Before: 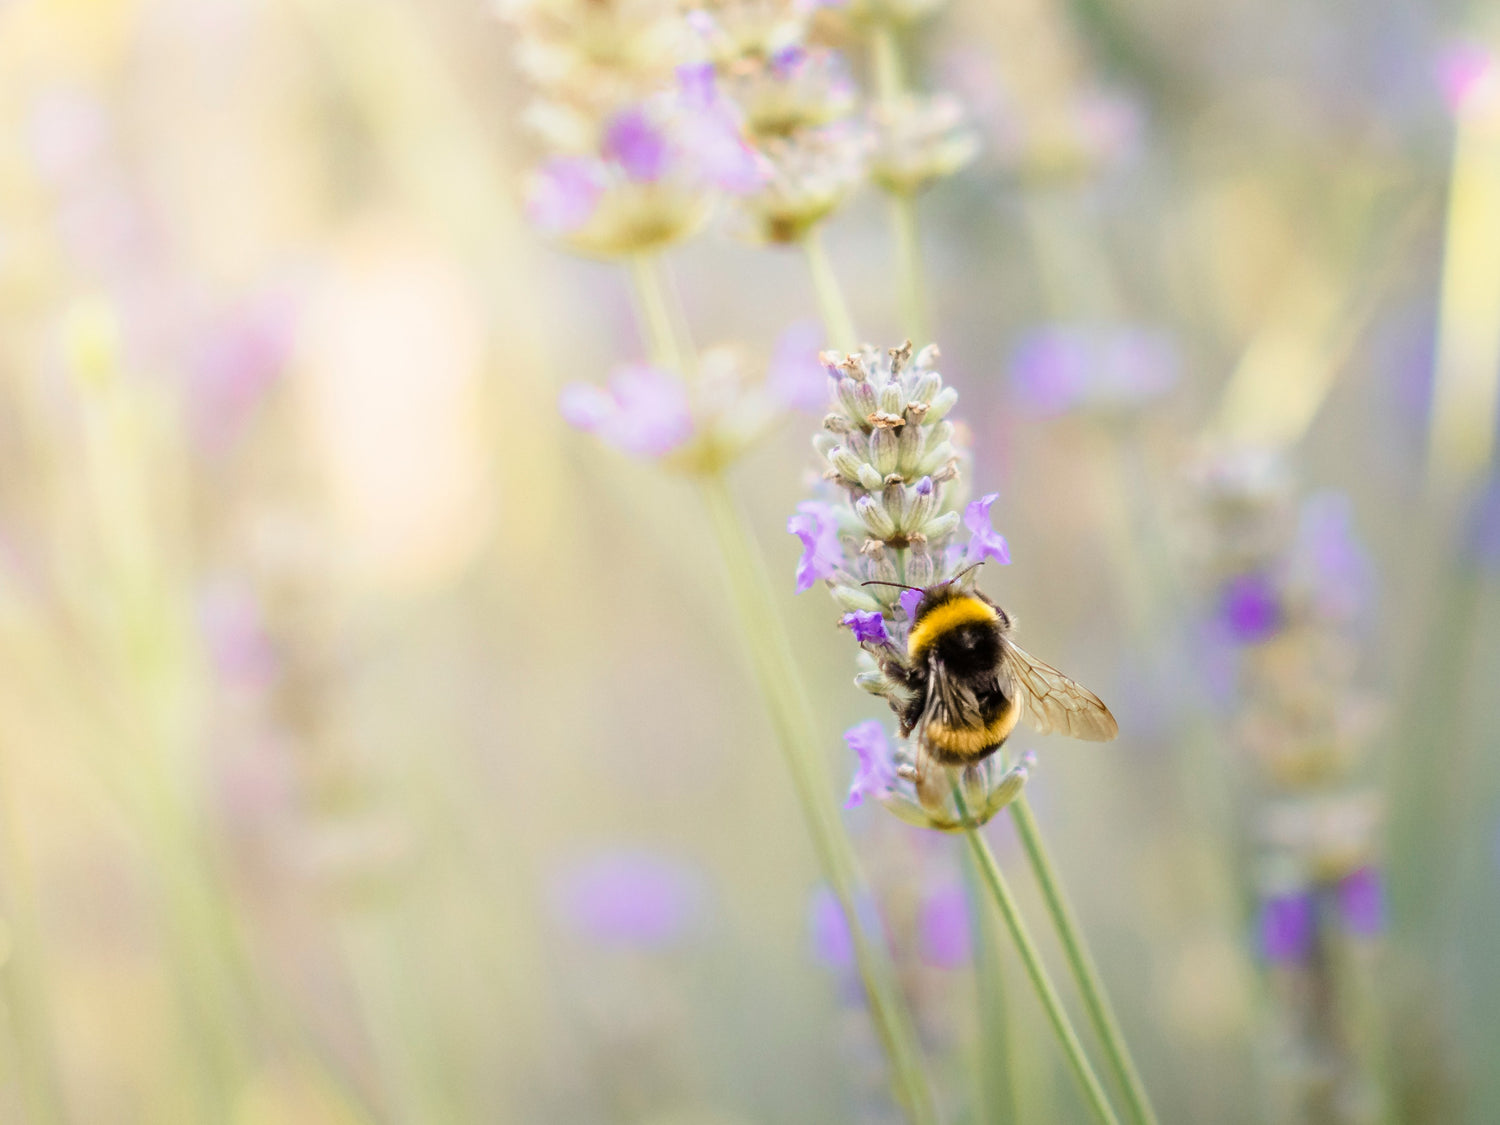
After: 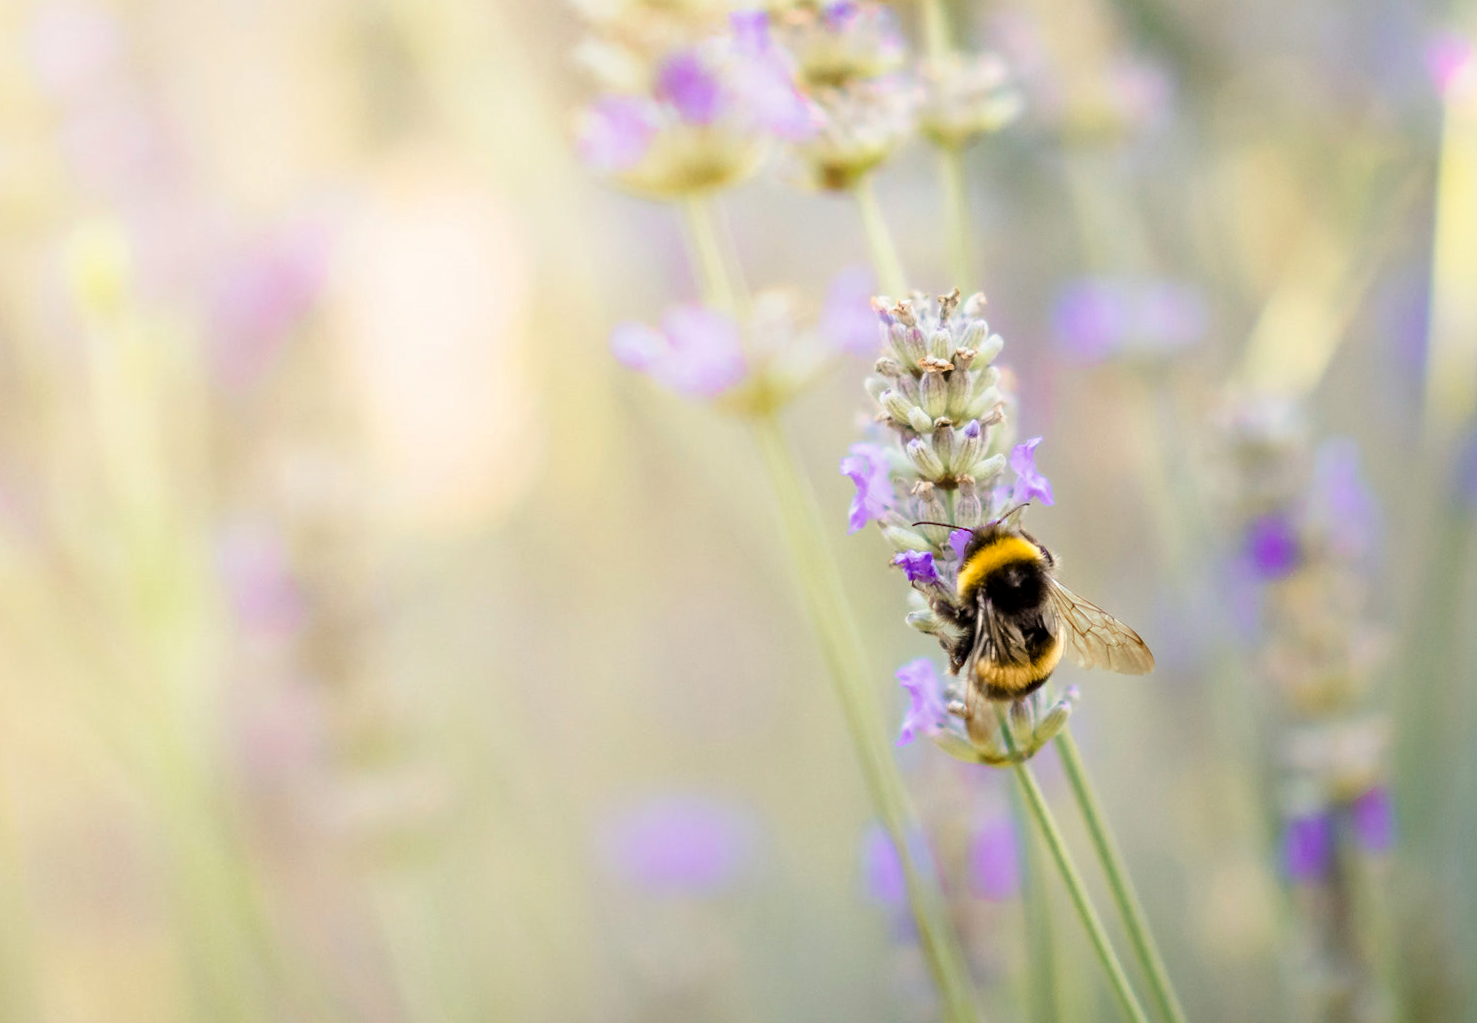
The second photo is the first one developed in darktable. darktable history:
rotate and perspective: rotation -0.013°, lens shift (vertical) -0.027, lens shift (horizontal) 0.178, crop left 0.016, crop right 0.989, crop top 0.082, crop bottom 0.918
contrast equalizer: octaves 7, y [[0.6 ×6], [0.55 ×6], [0 ×6], [0 ×6], [0 ×6]], mix 0.15
